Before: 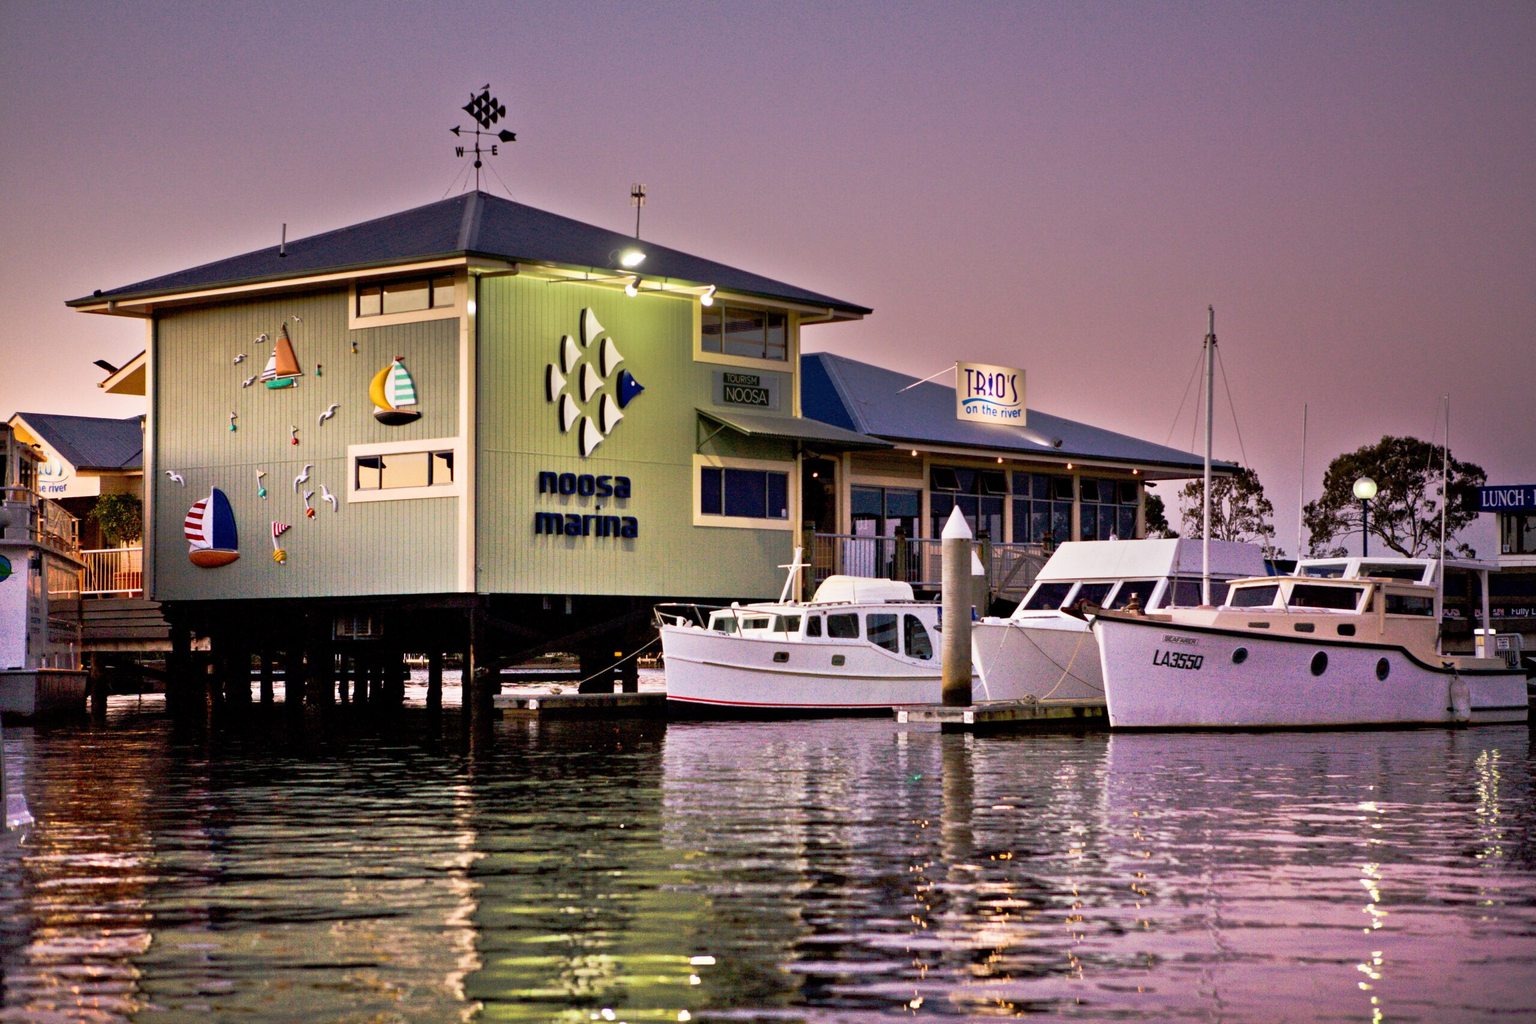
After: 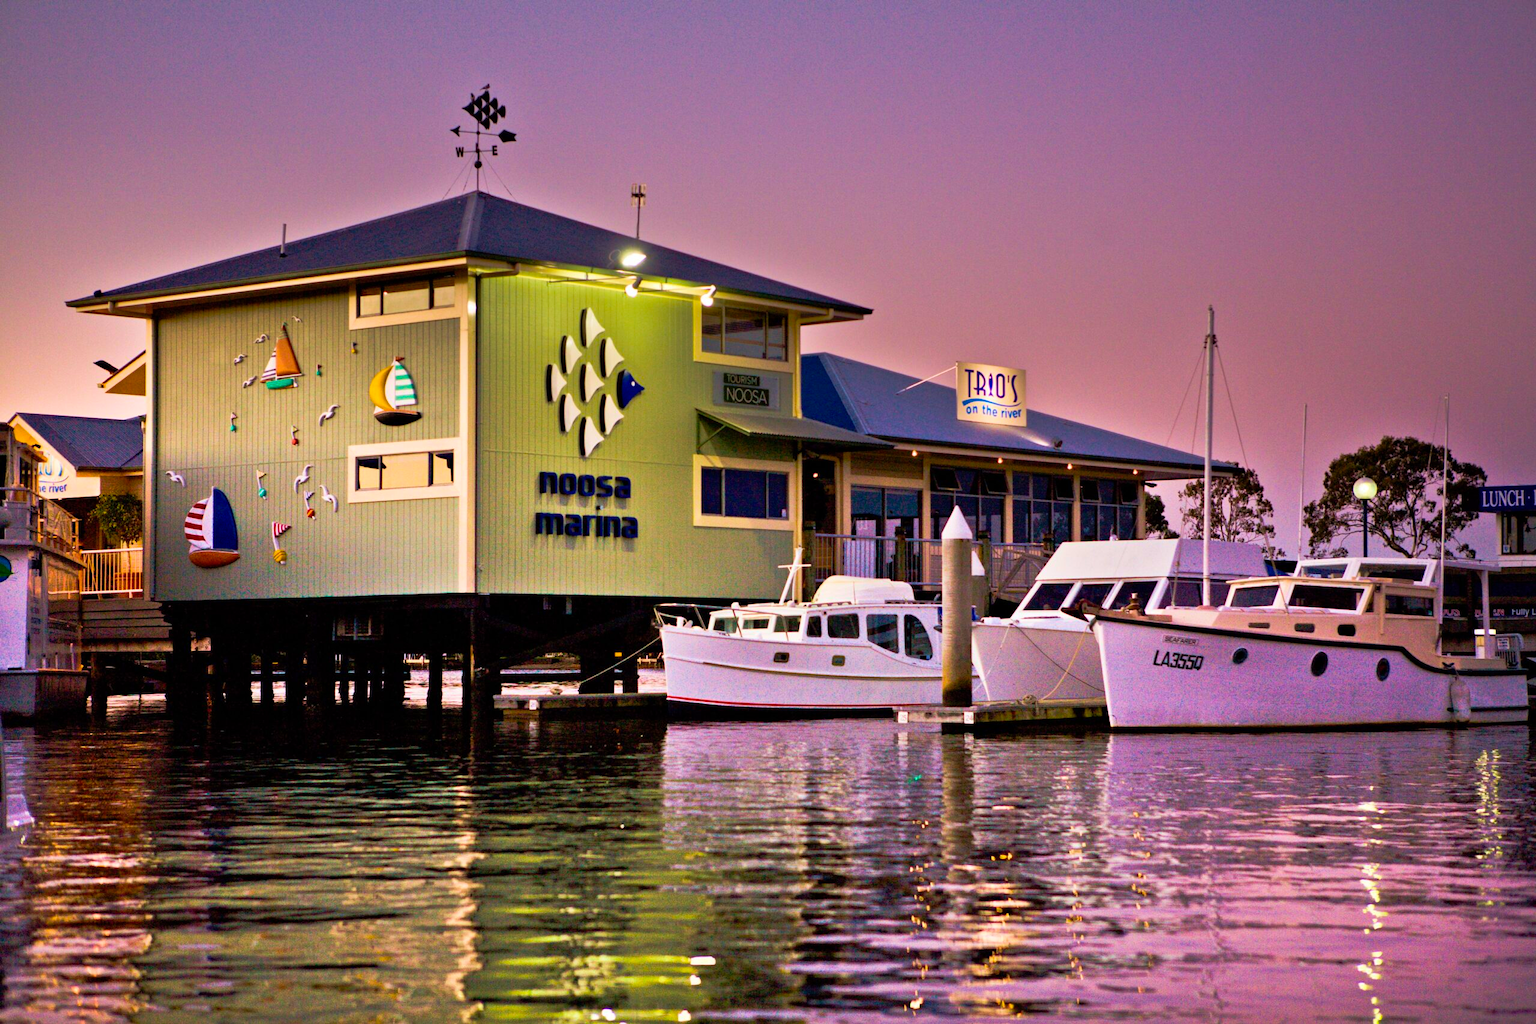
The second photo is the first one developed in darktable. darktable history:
color balance rgb: linear chroma grading › global chroma 9.31%, global vibrance 41.49%
velvia: on, module defaults
